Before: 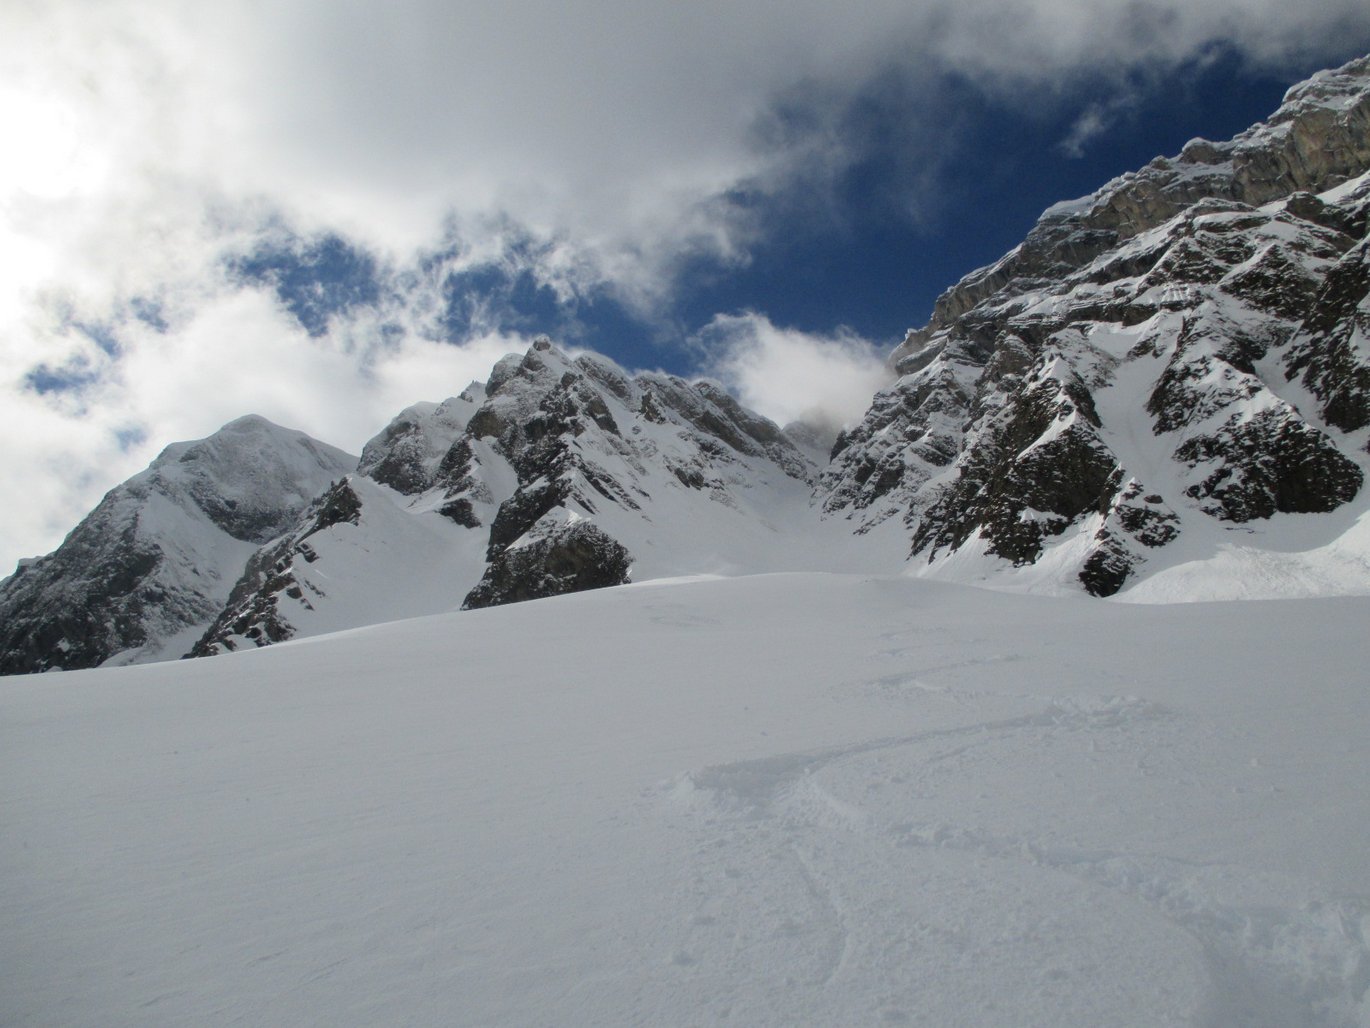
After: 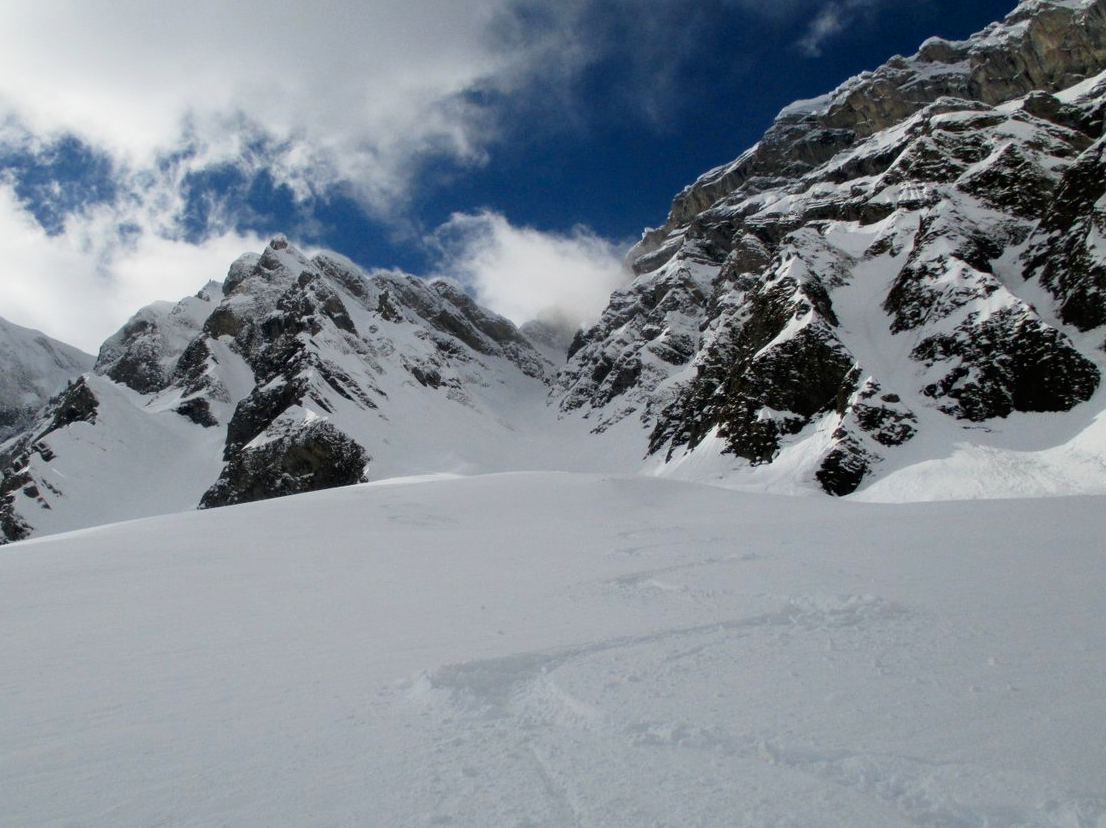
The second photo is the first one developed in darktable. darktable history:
tone curve: curves: ch0 [(0, 0) (0.118, 0.034) (0.182, 0.124) (0.265, 0.214) (0.504, 0.508) (0.783, 0.825) (1, 1)], preserve colors none
crop: left 19.203%, top 9.837%, right 0.001%, bottom 9.575%
